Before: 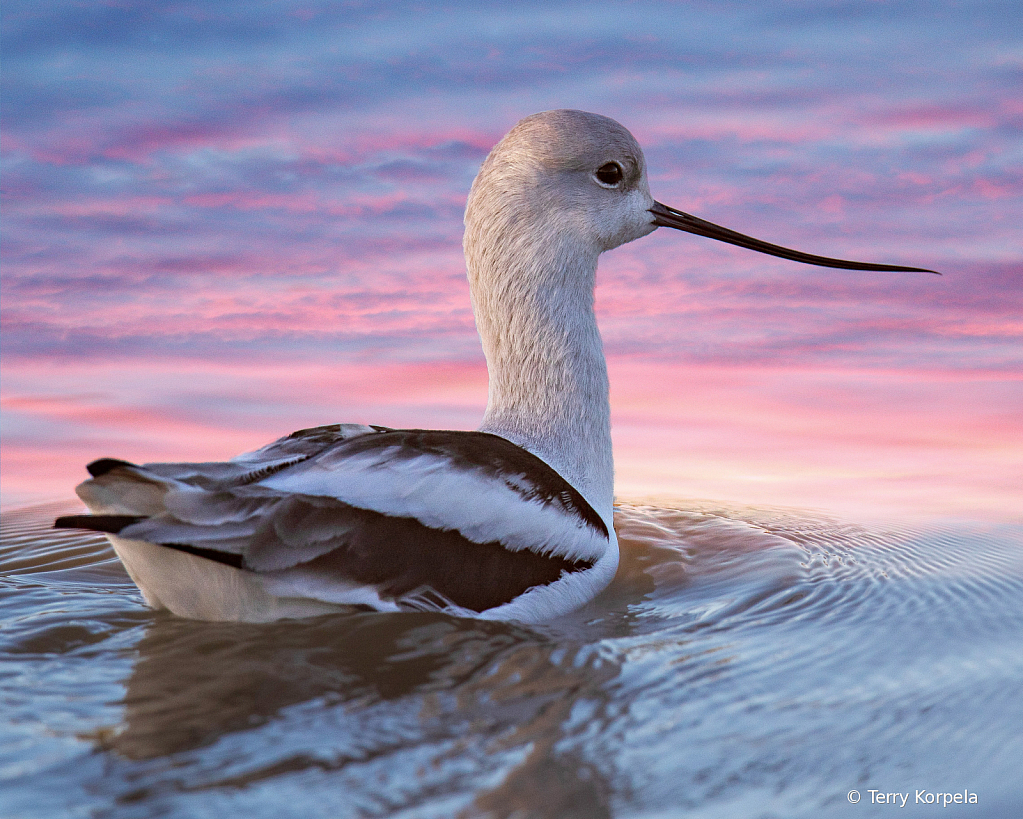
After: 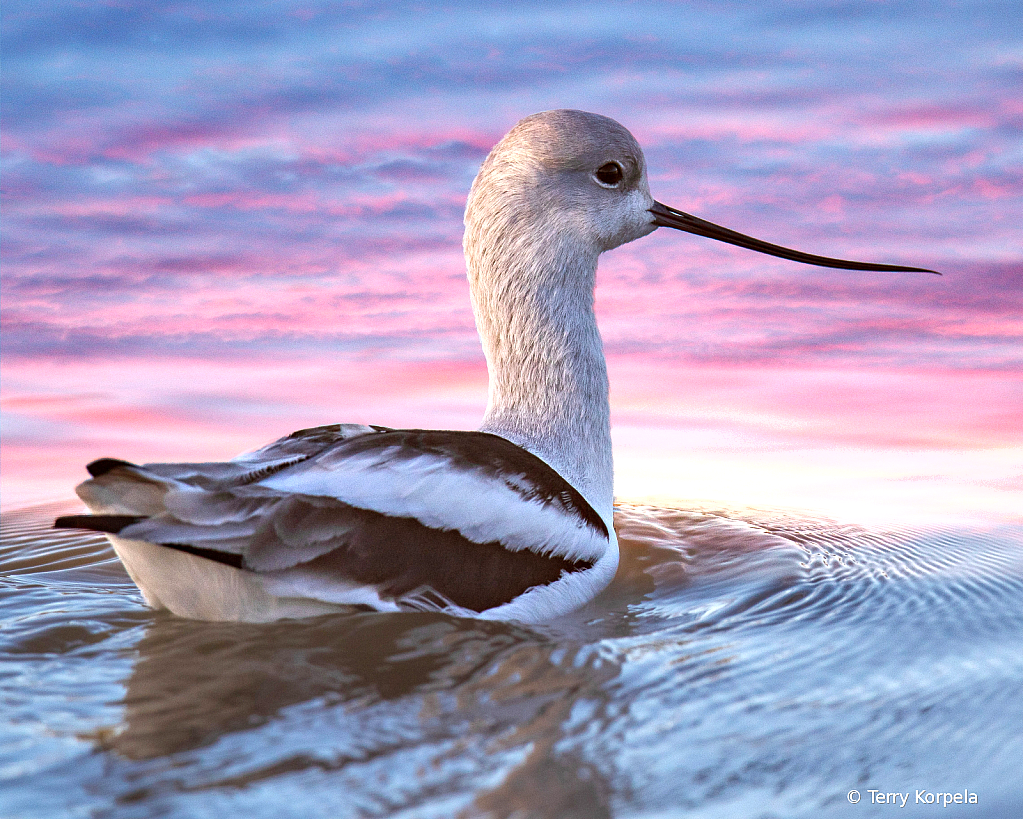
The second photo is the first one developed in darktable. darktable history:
shadows and highlights: low approximation 0.01, soften with gaussian
exposure: exposure 0.668 EV, compensate highlight preservation false
